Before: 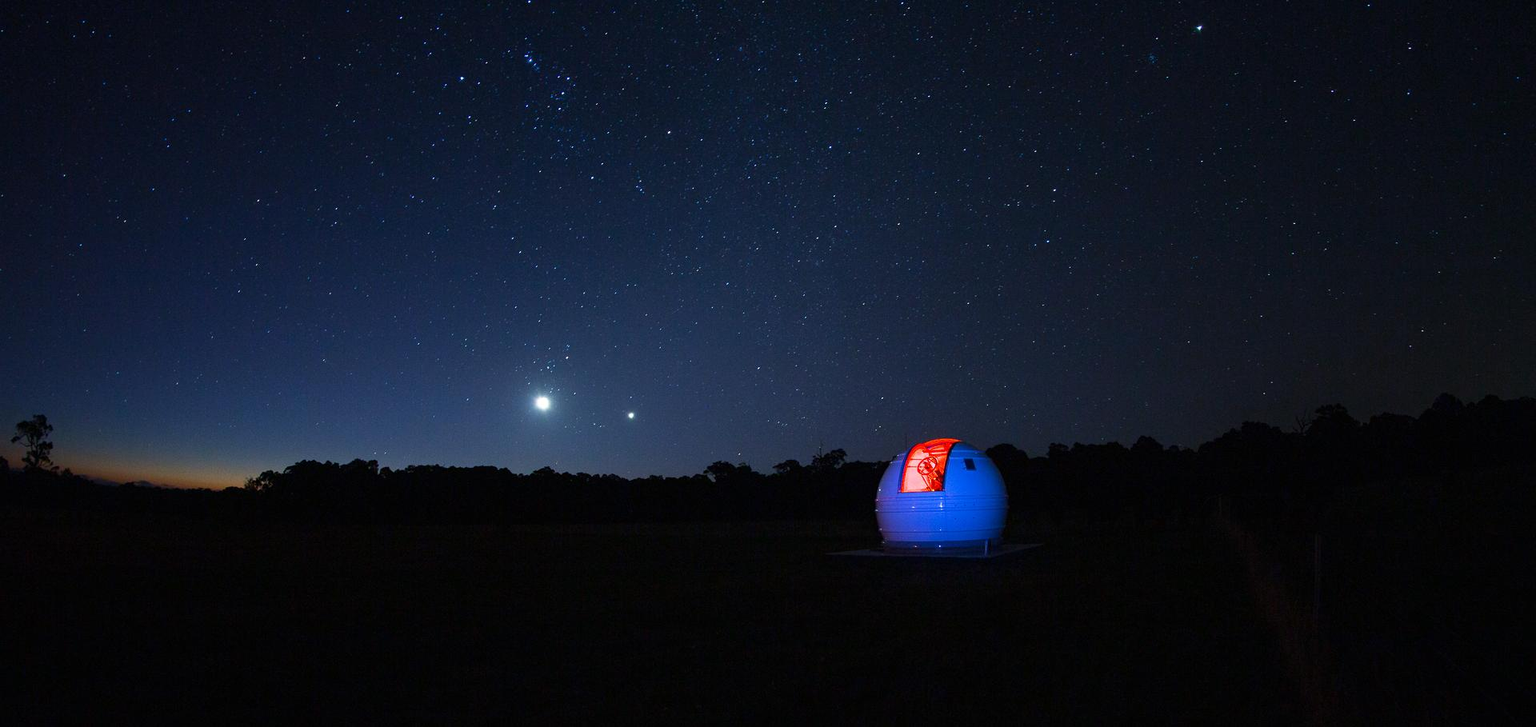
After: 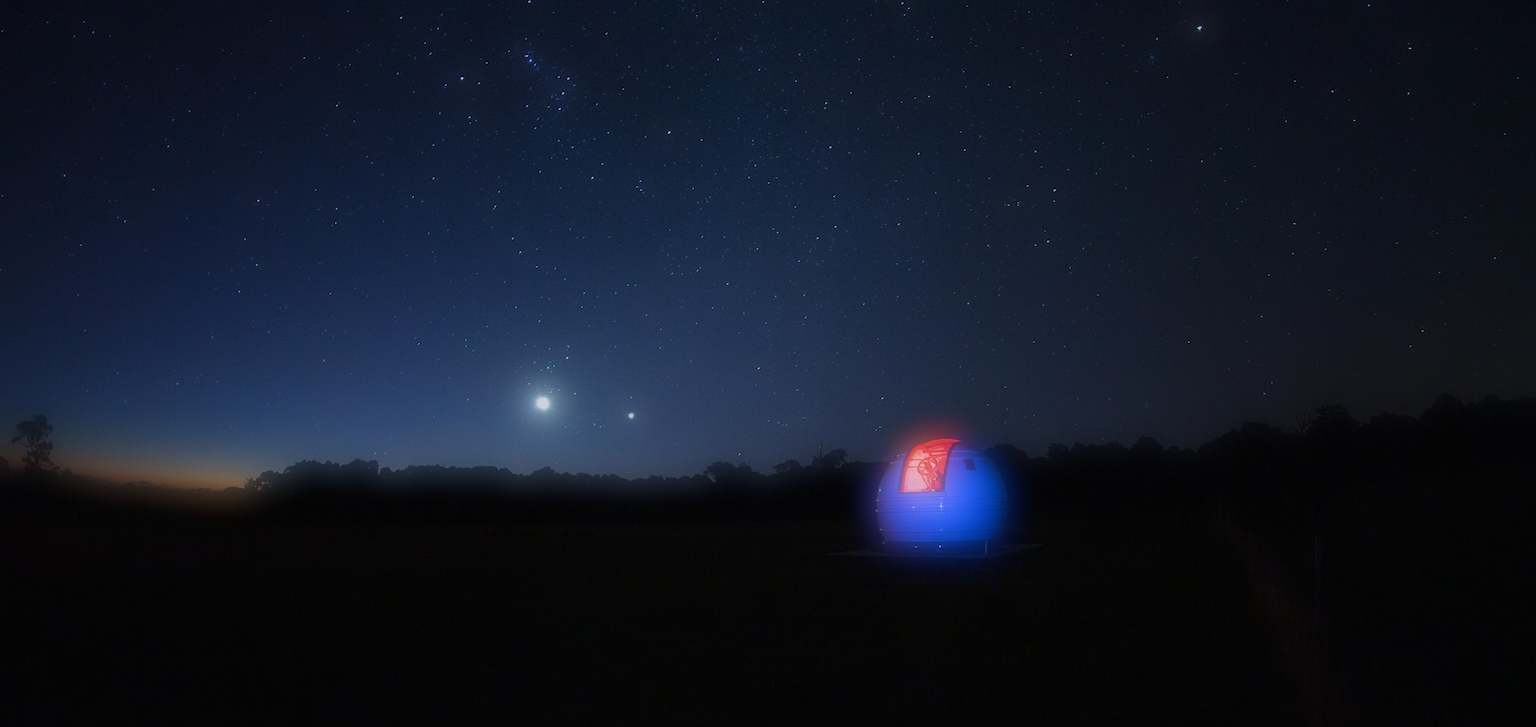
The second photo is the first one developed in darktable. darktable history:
soften: on, module defaults
white balance: emerald 1
